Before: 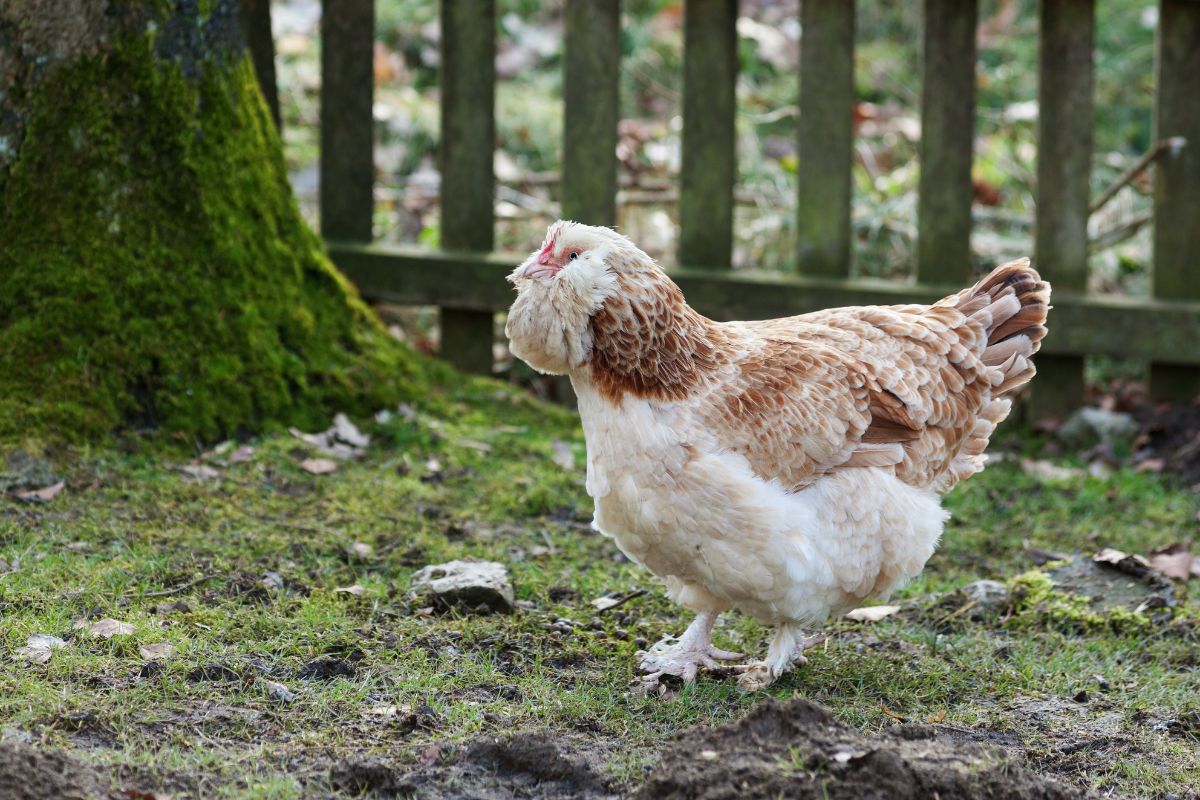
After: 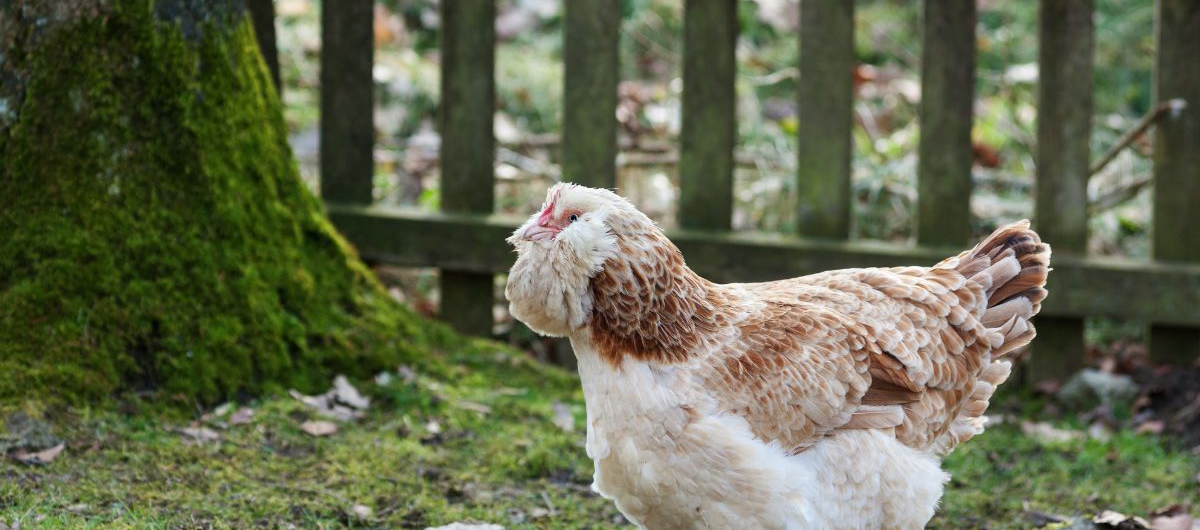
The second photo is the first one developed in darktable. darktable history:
crop and rotate: top 4.777%, bottom 28.949%
